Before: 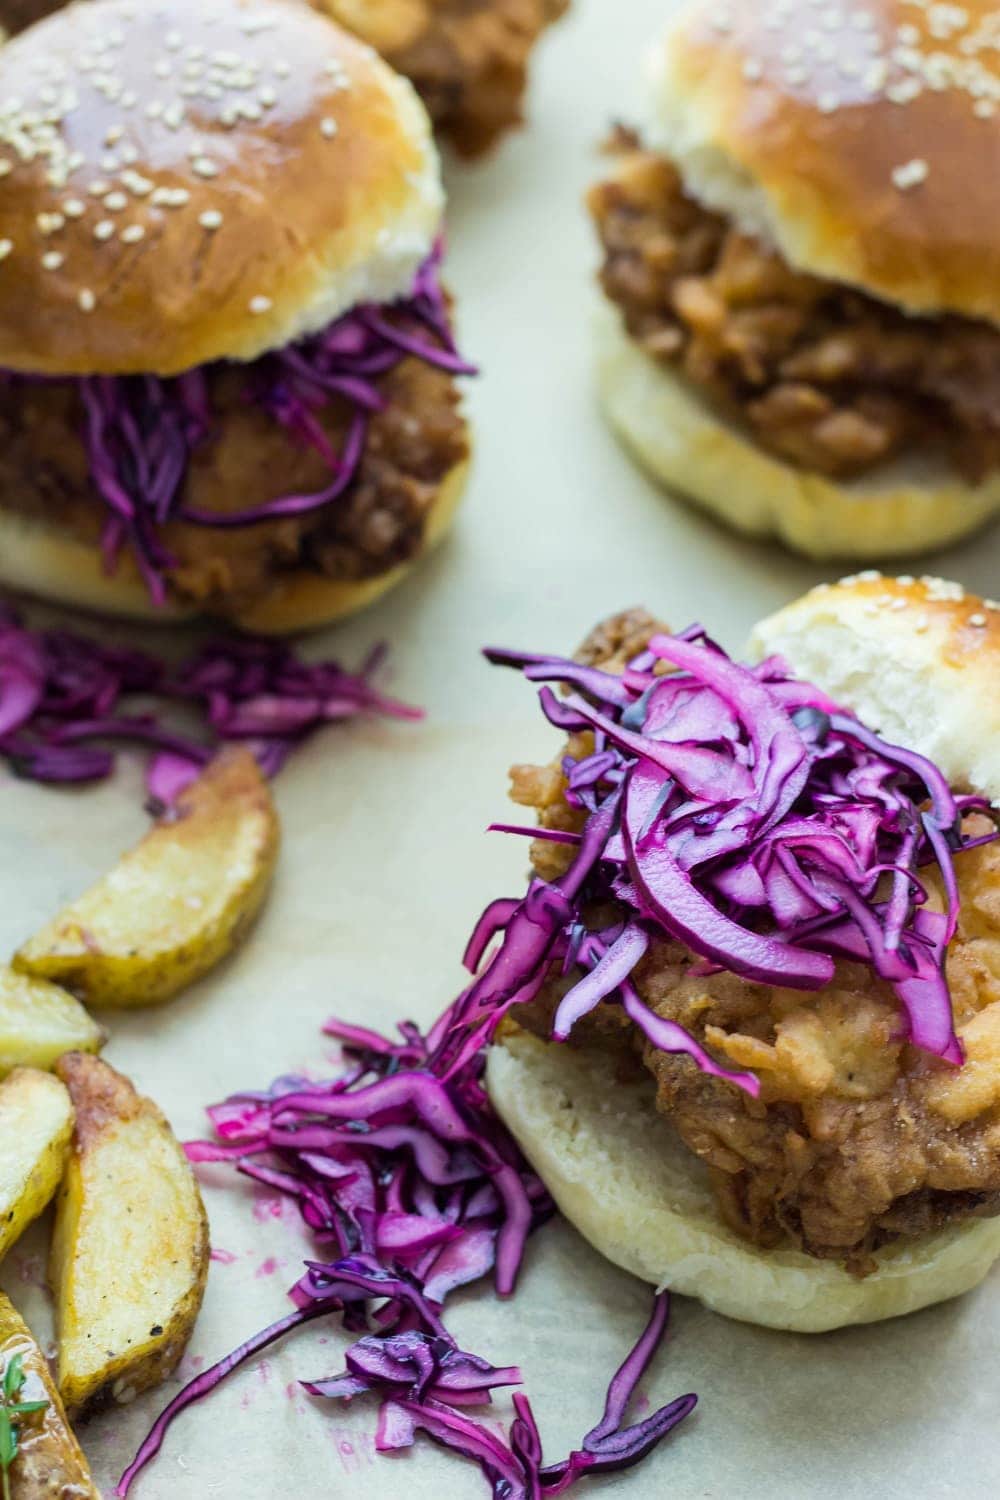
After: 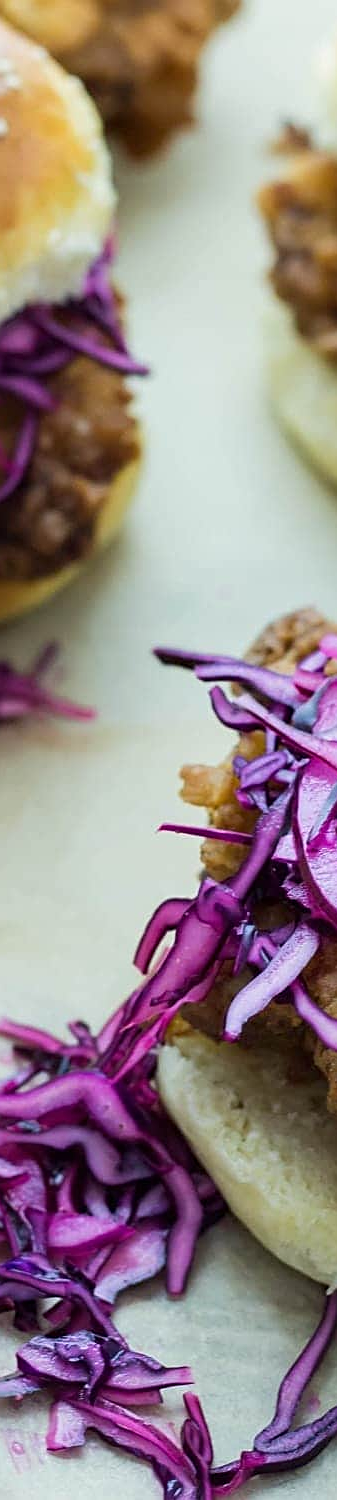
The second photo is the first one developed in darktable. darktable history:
crop: left 32.916%, right 33.318%
sharpen: on, module defaults
exposure: exposure -0.043 EV, compensate highlight preservation false
